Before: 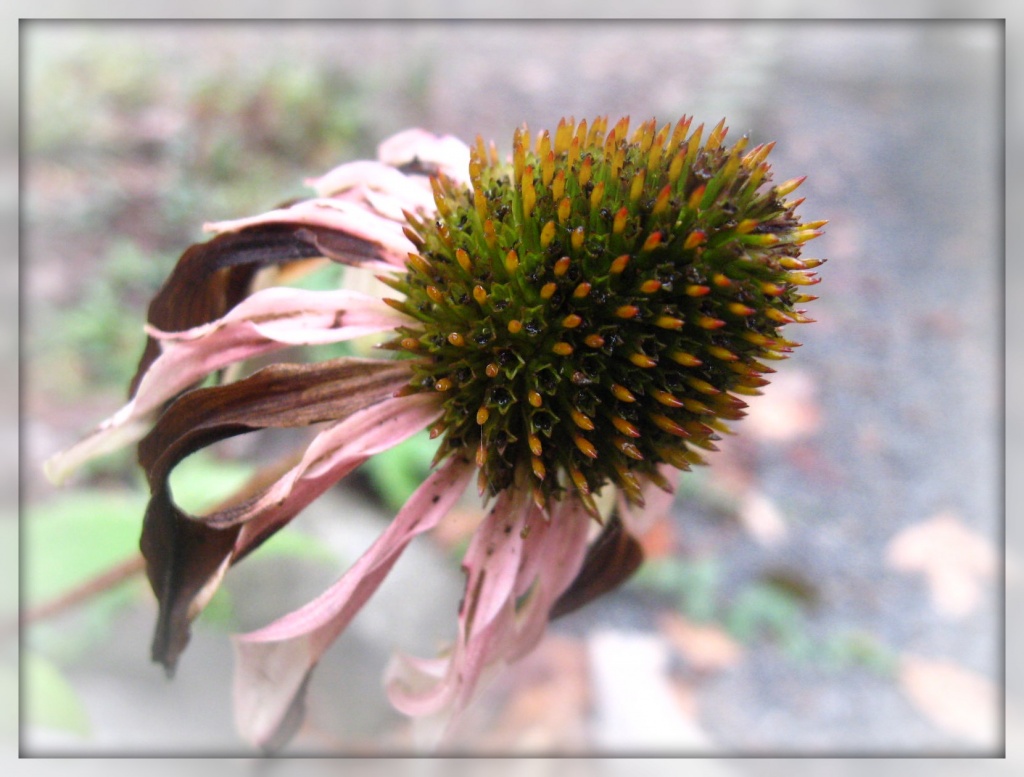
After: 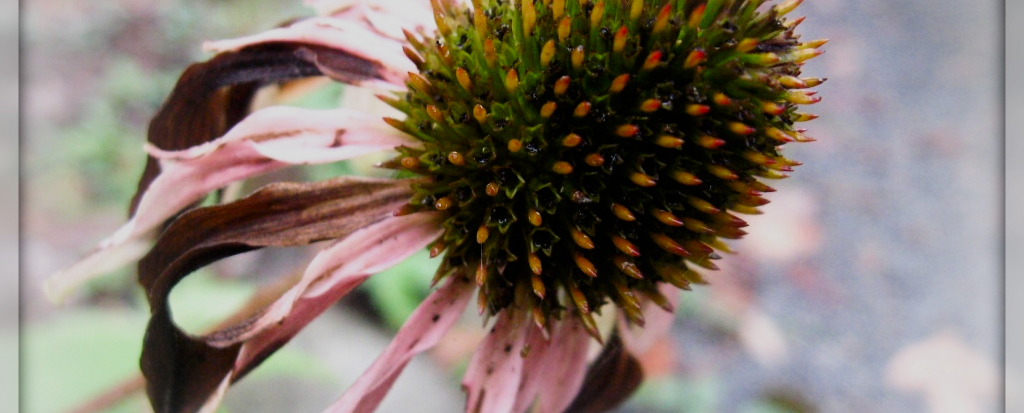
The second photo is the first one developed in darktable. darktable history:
crop and rotate: top 23.311%, bottom 23.416%
contrast brightness saturation: contrast 0.134, brightness -0.051, saturation 0.156
filmic rgb: black relative exposure -8.15 EV, white relative exposure 3.76 EV, hardness 4.45, add noise in highlights 0, color science v3 (2019), use custom middle-gray values true, contrast in highlights soft
